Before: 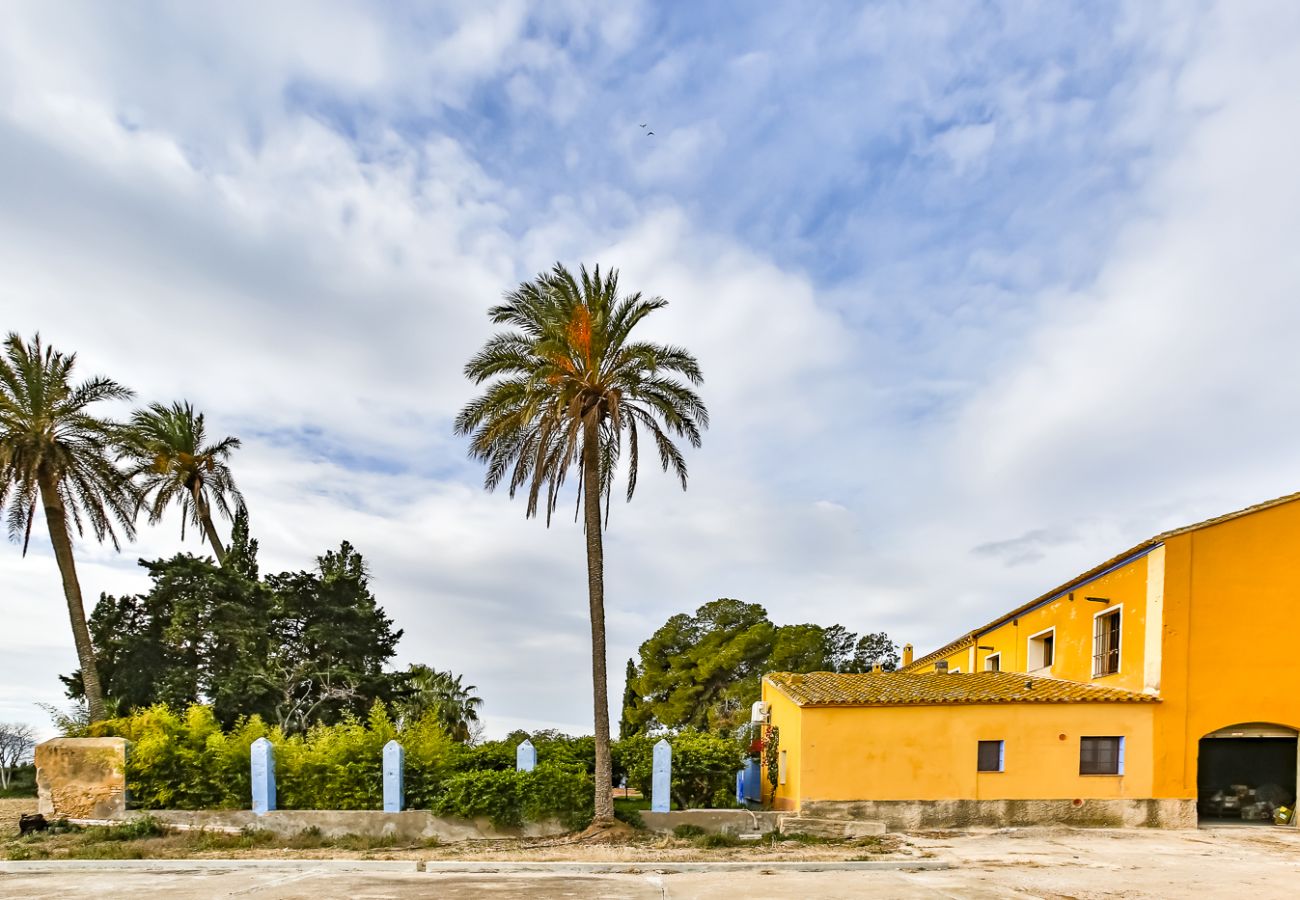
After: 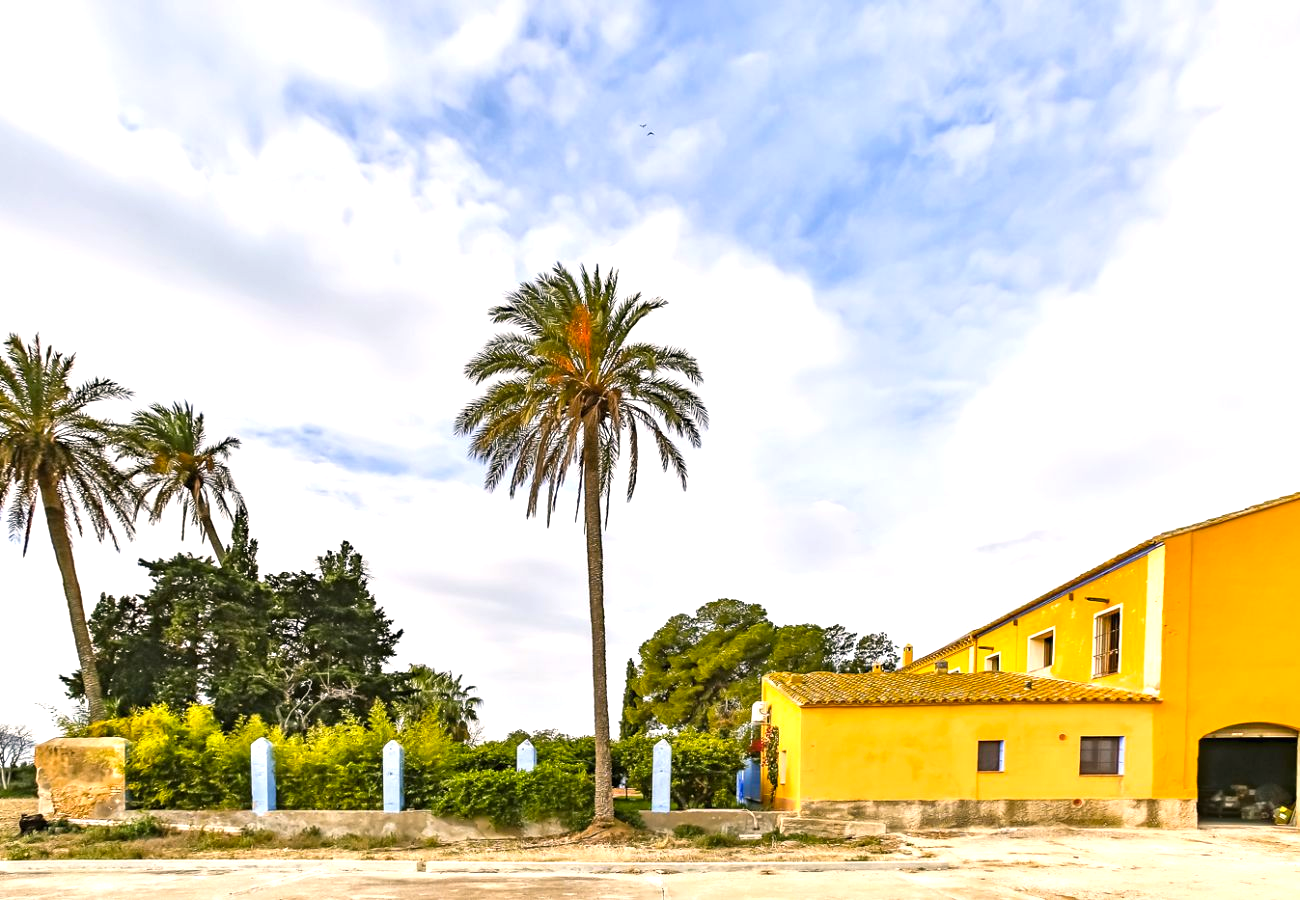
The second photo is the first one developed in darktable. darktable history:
color balance rgb: highlights gain › chroma 1.653%, highlights gain › hue 55.44°, perceptual saturation grading › global saturation 0.948%, global vibrance 20%
exposure: exposure 0.608 EV, compensate exposure bias true, compensate highlight preservation false
